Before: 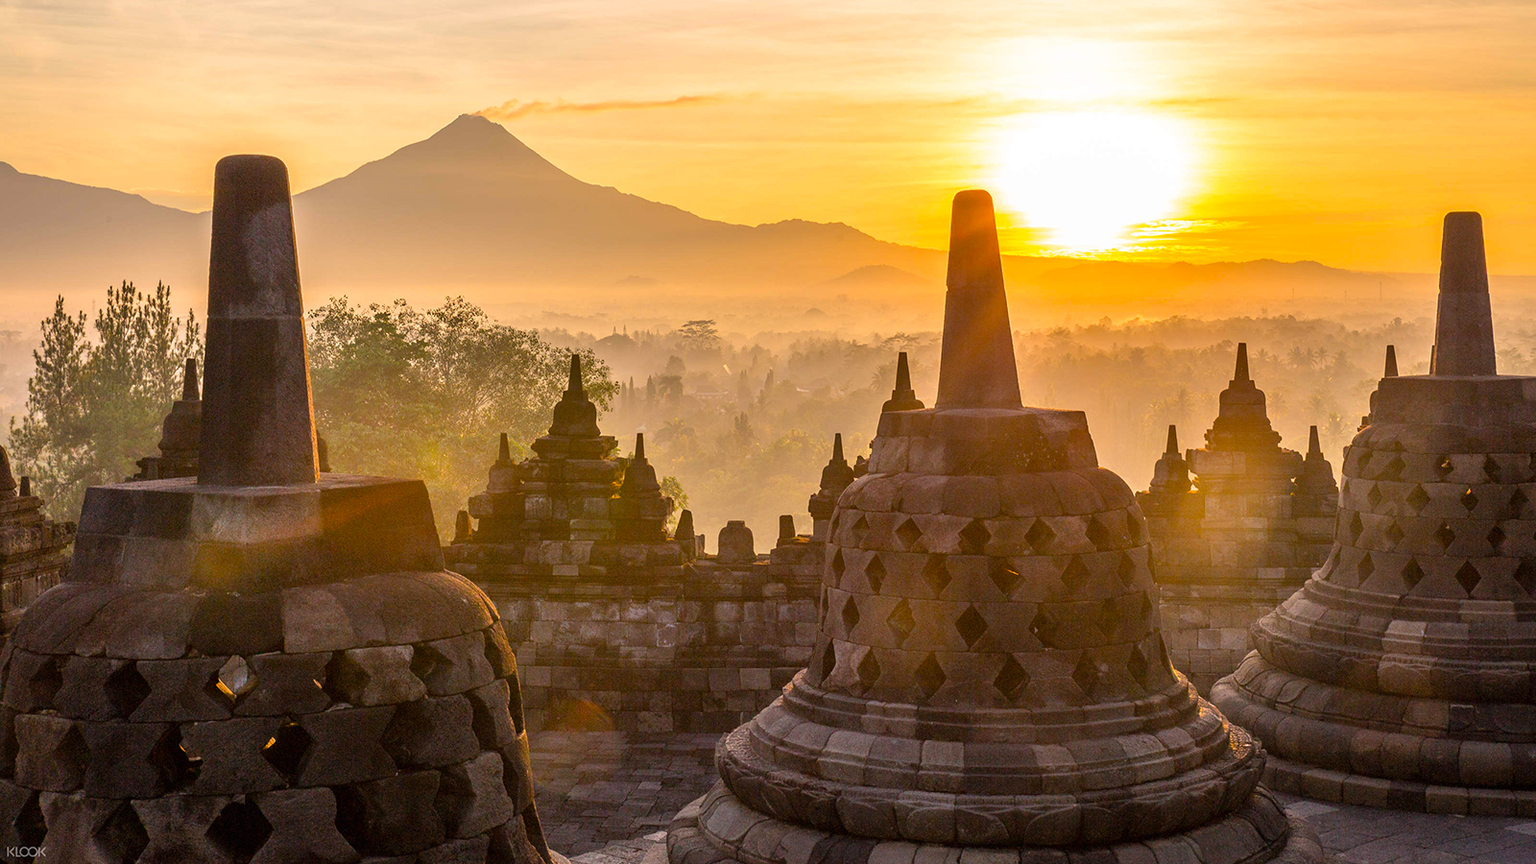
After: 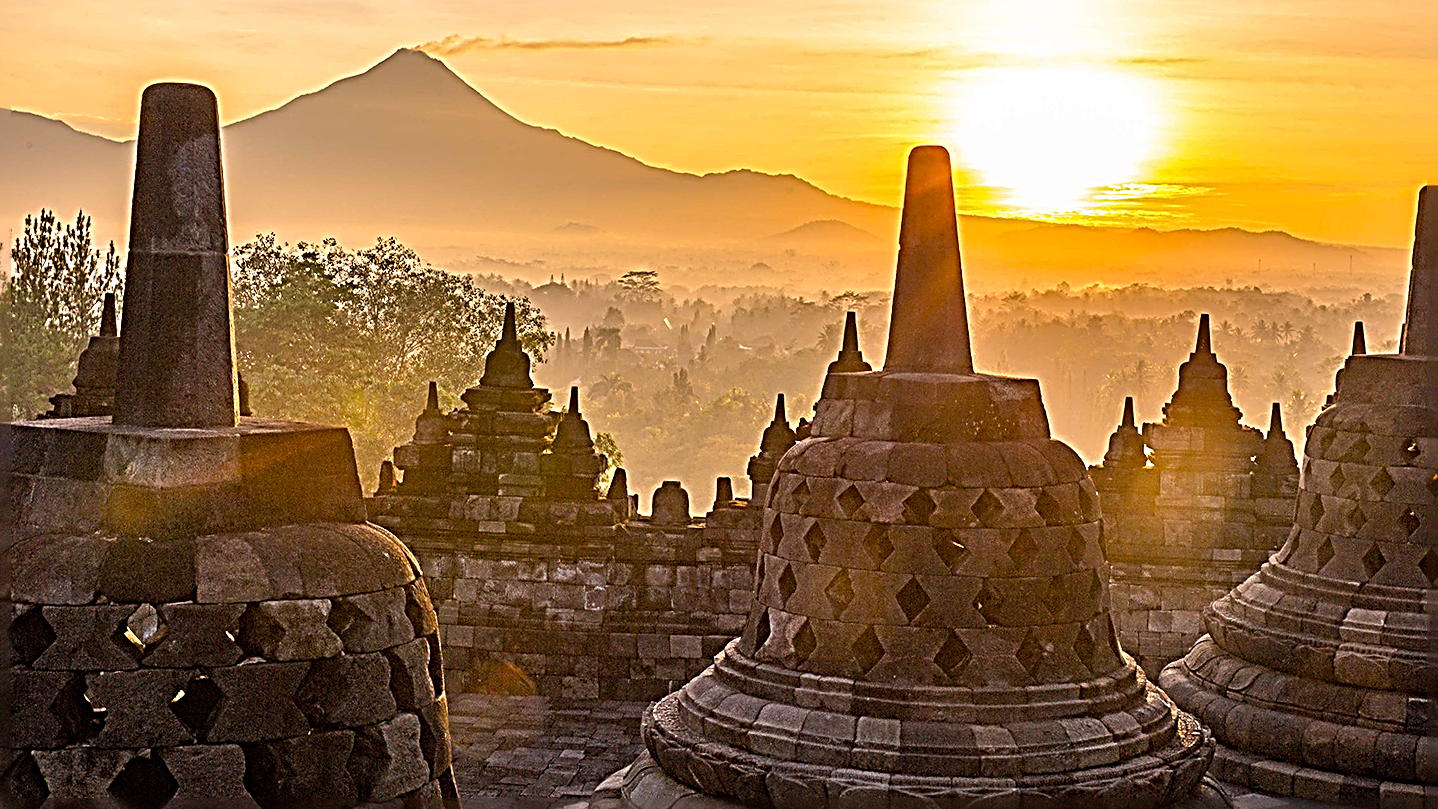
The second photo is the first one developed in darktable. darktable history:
crop and rotate: angle -1.96°, left 3.097%, top 4.154%, right 1.586%, bottom 0.529%
sharpen: radius 4.001, amount 2
